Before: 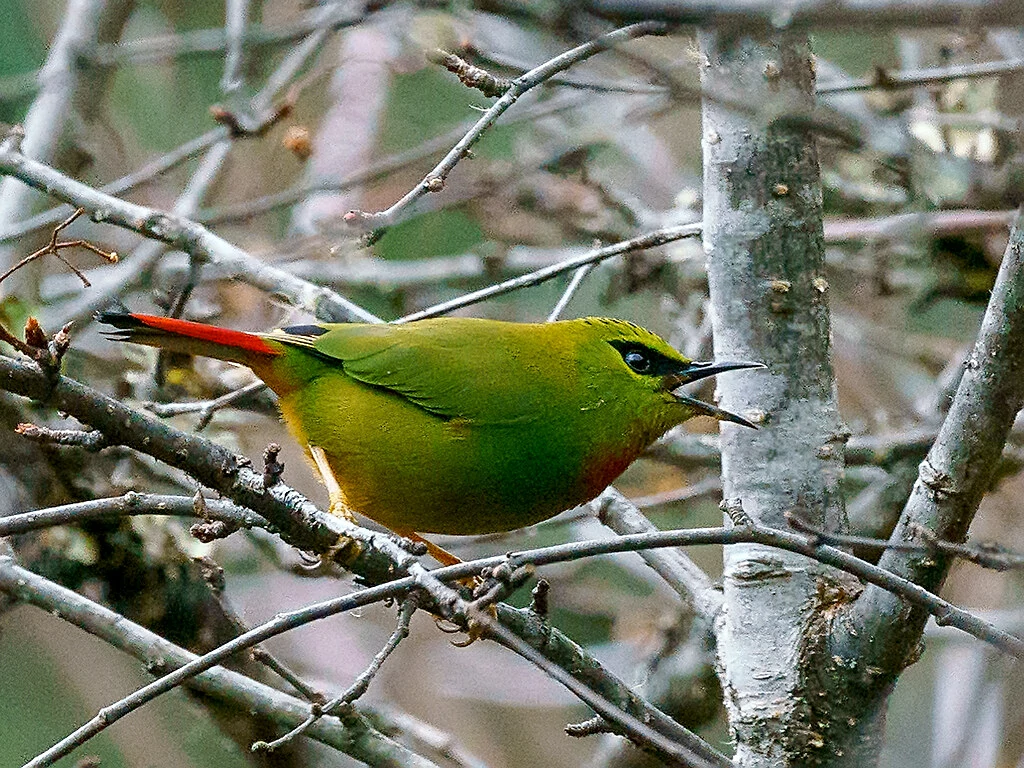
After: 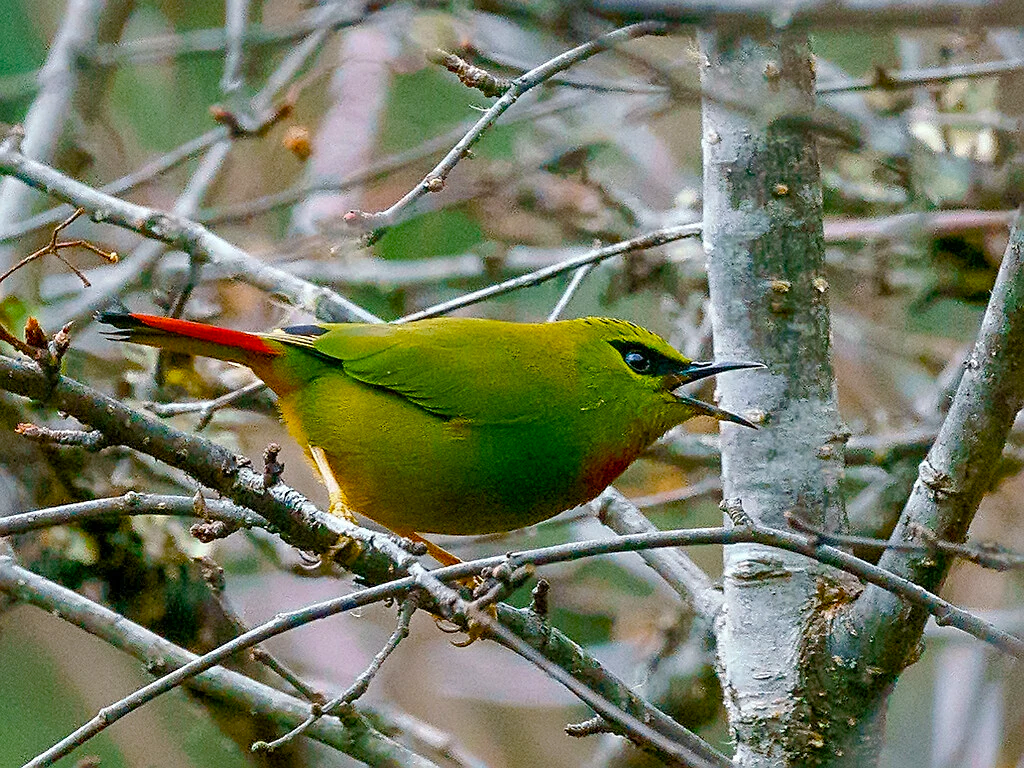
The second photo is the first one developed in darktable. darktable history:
color balance rgb: perceptual saturation grading › global saturation 20%, perceptual saturation grading › highlights 2.68%, perceptual saturation grading › shadows 50%
shadows and highlights: on, module defaults
